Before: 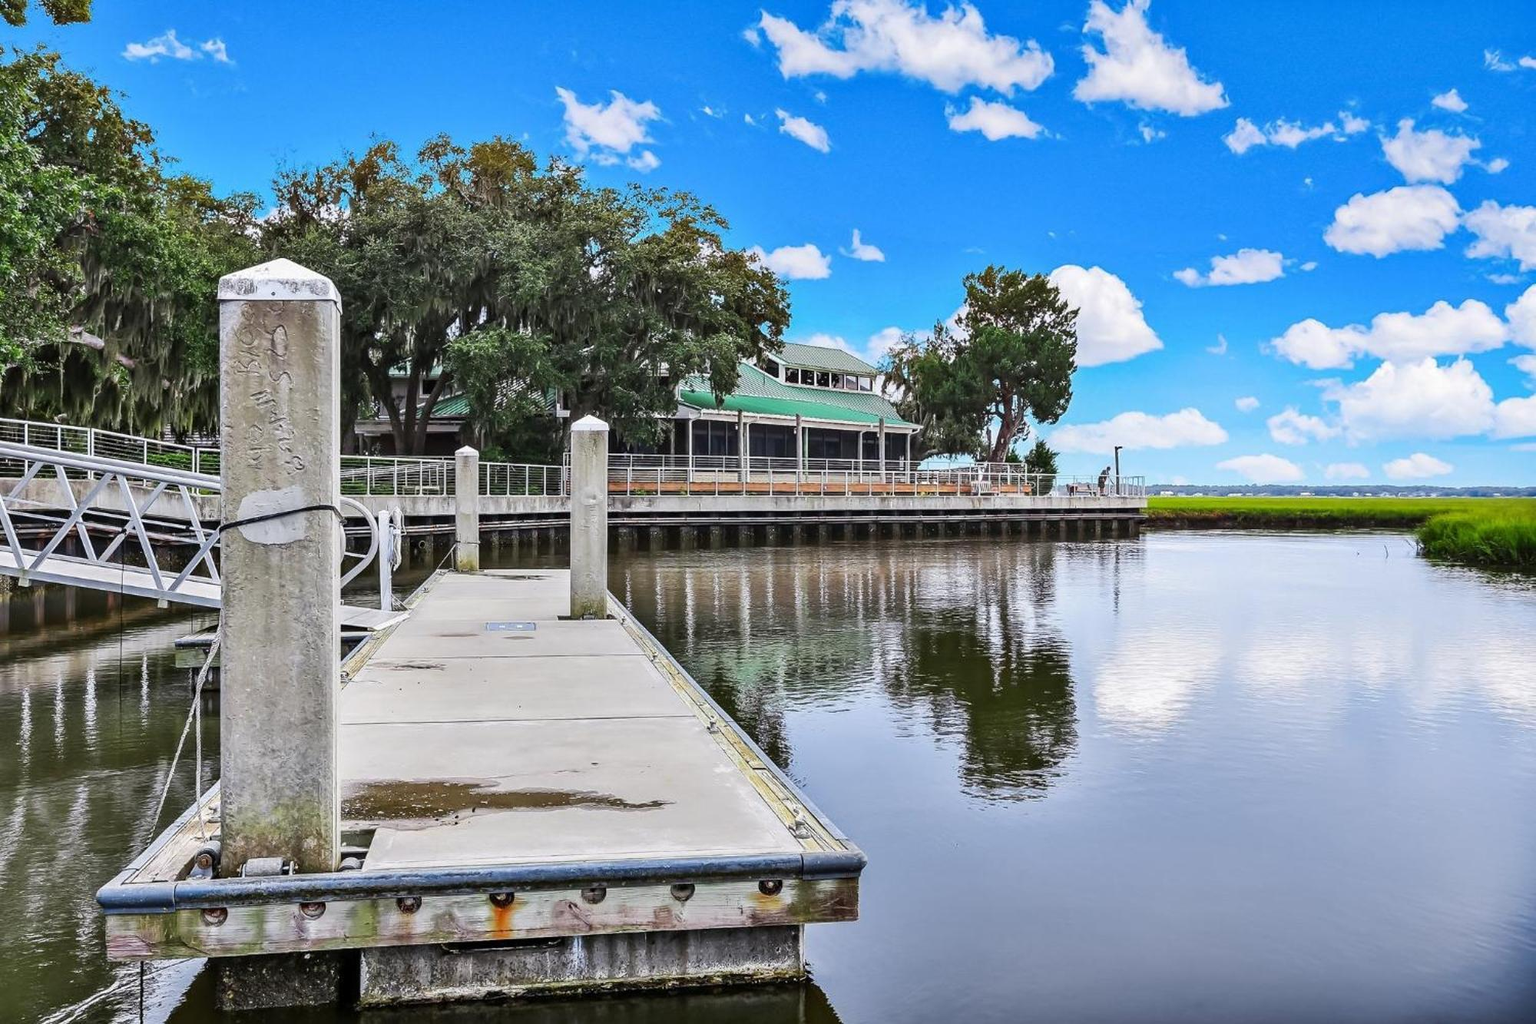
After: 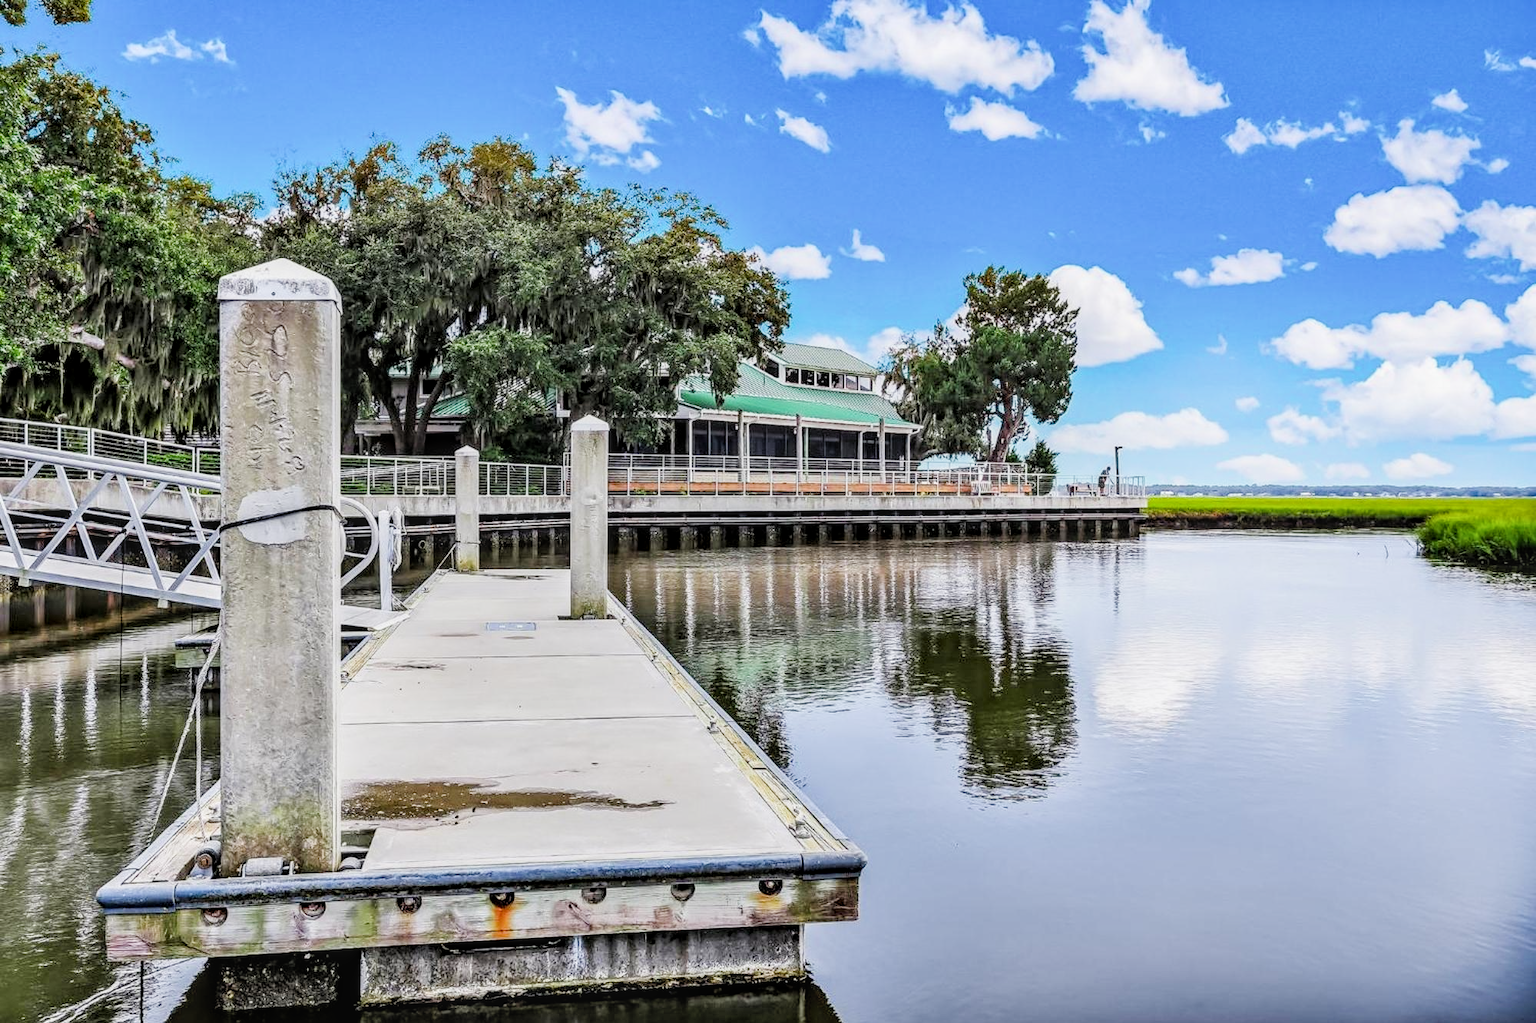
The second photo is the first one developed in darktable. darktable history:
filmic rgb: black relative exposure -5 EV, hardness 2.88, highlights saturation mix -30%
exposure: black level correction 0, exposure 0.7 EV, compensate highlight preservation false
color balance rgb: perceptual saturation grading › global saturation 10%
local contrast: on, module defaults
